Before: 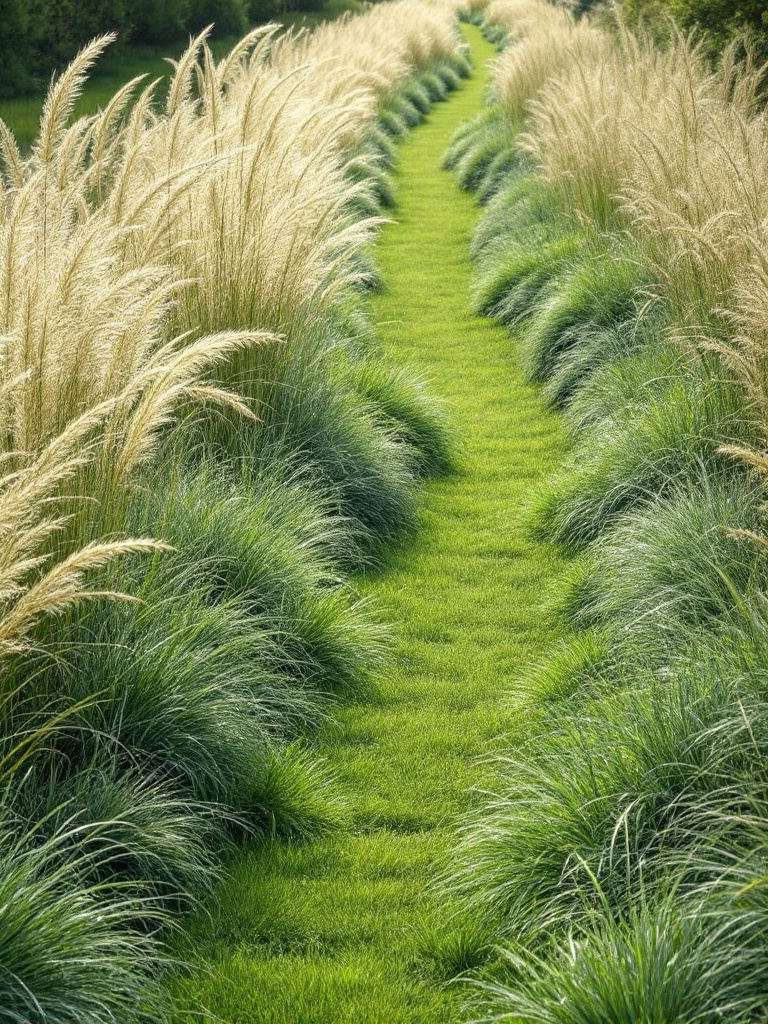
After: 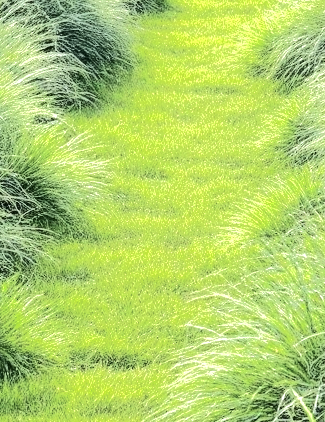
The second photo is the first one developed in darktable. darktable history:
exposure: black level correction -0.005, exposure 1.005 EV, compensate exposure bias true, compensate highlight preservation false
tone curve: curves: ch0 [(0, 0) (0.003, 0.001) (0.011, 0.005) (0.025, 0.009) (0.044, 0.014) (0.069, 0.019) (0.1, 0.028) (0.136, 0.039) (0.177, 0.073) (0.224, 0.134) (0.277, 0.218) (0.335, 0.343) (0.399, 0.488) (0.468, 0.608) (0.543, 0.699) (0.623, 0.773) (0.709, 0.819) (0.801, 0.852) (0.898, 0.874) (1, 1)], color space Lab, independent channels, preserve colors none
crop: left 37.088%, top 45.347%, right 20.581%, bottom 13.373%
